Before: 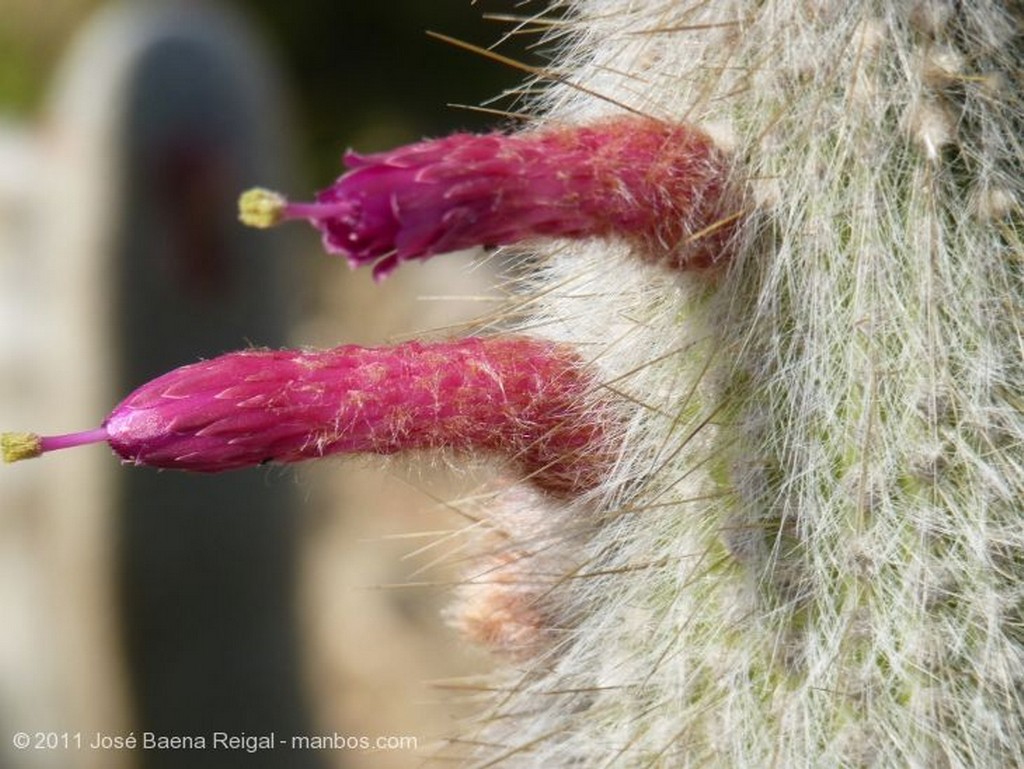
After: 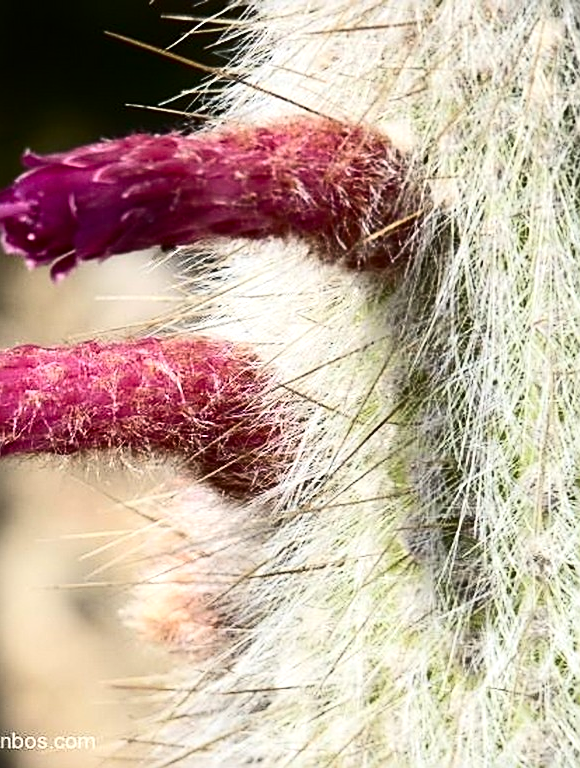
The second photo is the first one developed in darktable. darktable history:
crop: left 31.458%, top 0%, right 11.876%
tone equalizer: -8 EV -0.417 EV, -7 EV -0.389 EV, -6 EV -0.333 EV, -5 EV -0.222 EV, -3 EV 0.222 EV, -2 EV 0.333 EV, -1 EV 0.389 EV, +0 EV 0.417 EV, edges refinement/feathering 500, mask exposure compensation -1.57 EV, preserve details no
contrast brightness saturation: contrast 0.28
sharpen: amount 0.75
